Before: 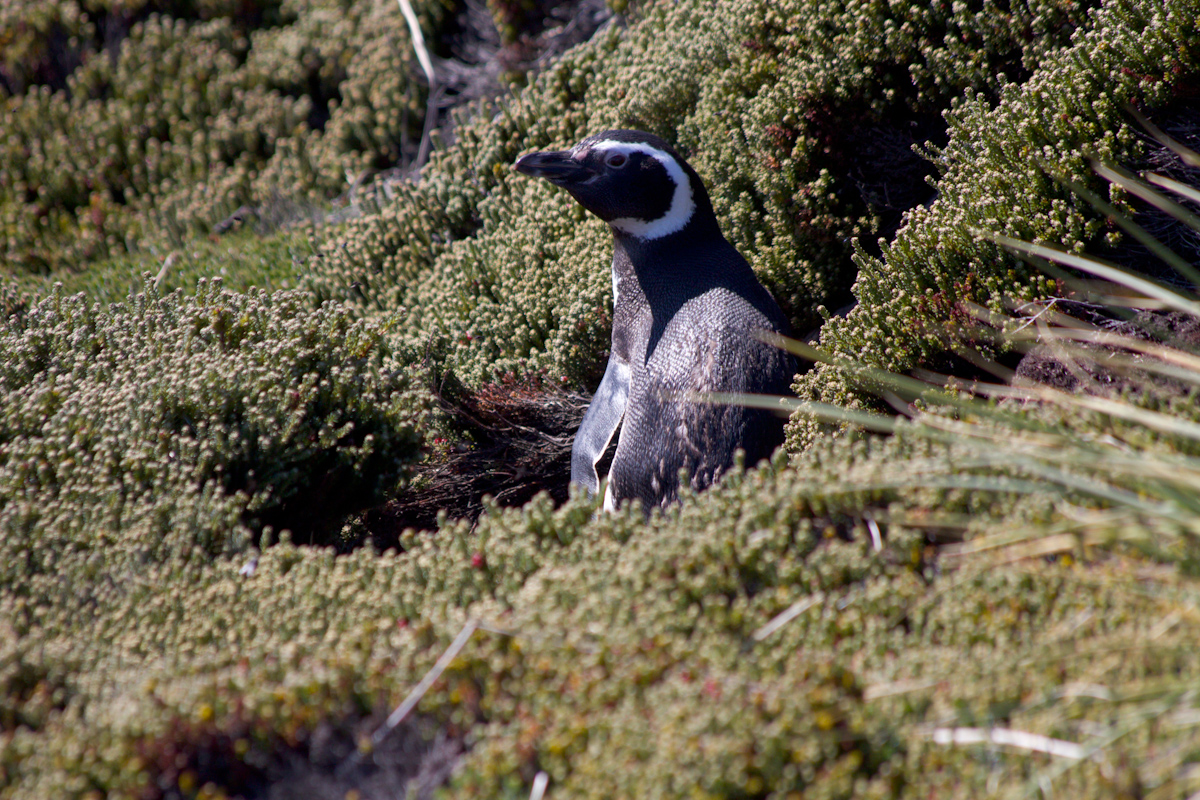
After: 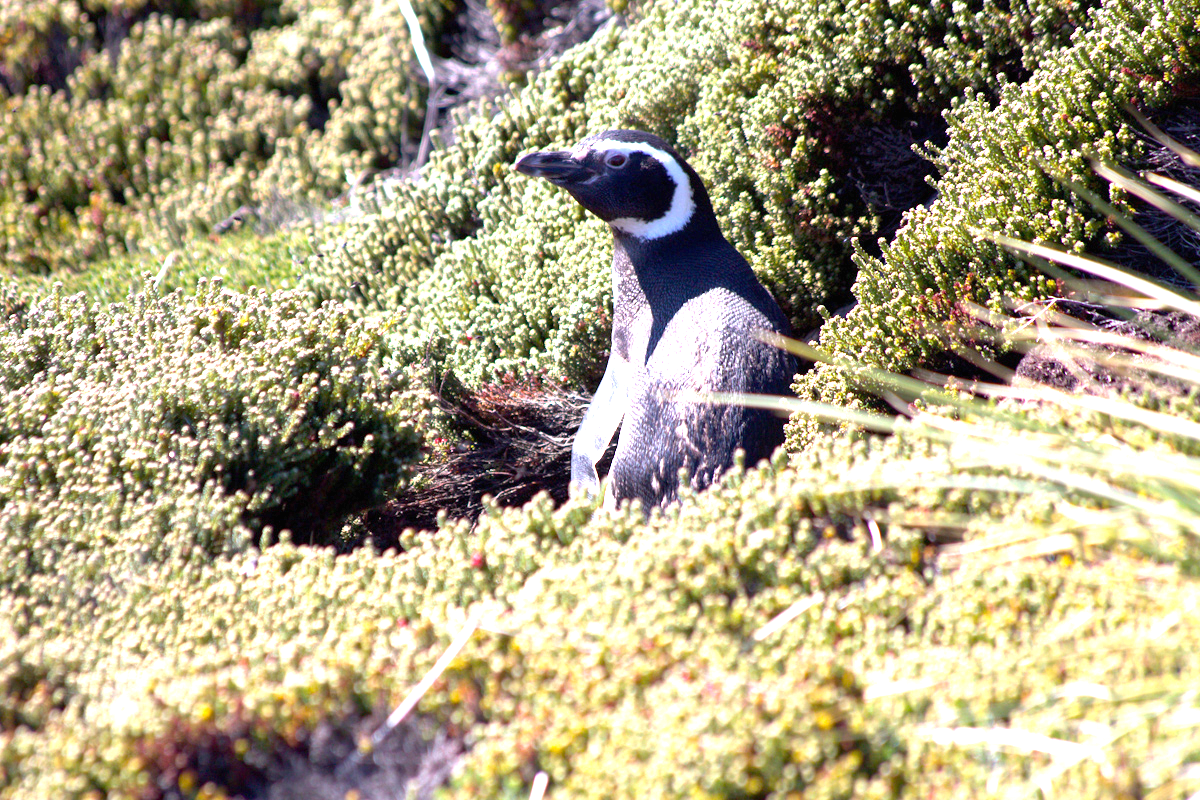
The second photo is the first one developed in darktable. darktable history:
exposure: black level correction 0, exposure 1.926 EV, compensate exposure bias true, compensate highlight preservation false
